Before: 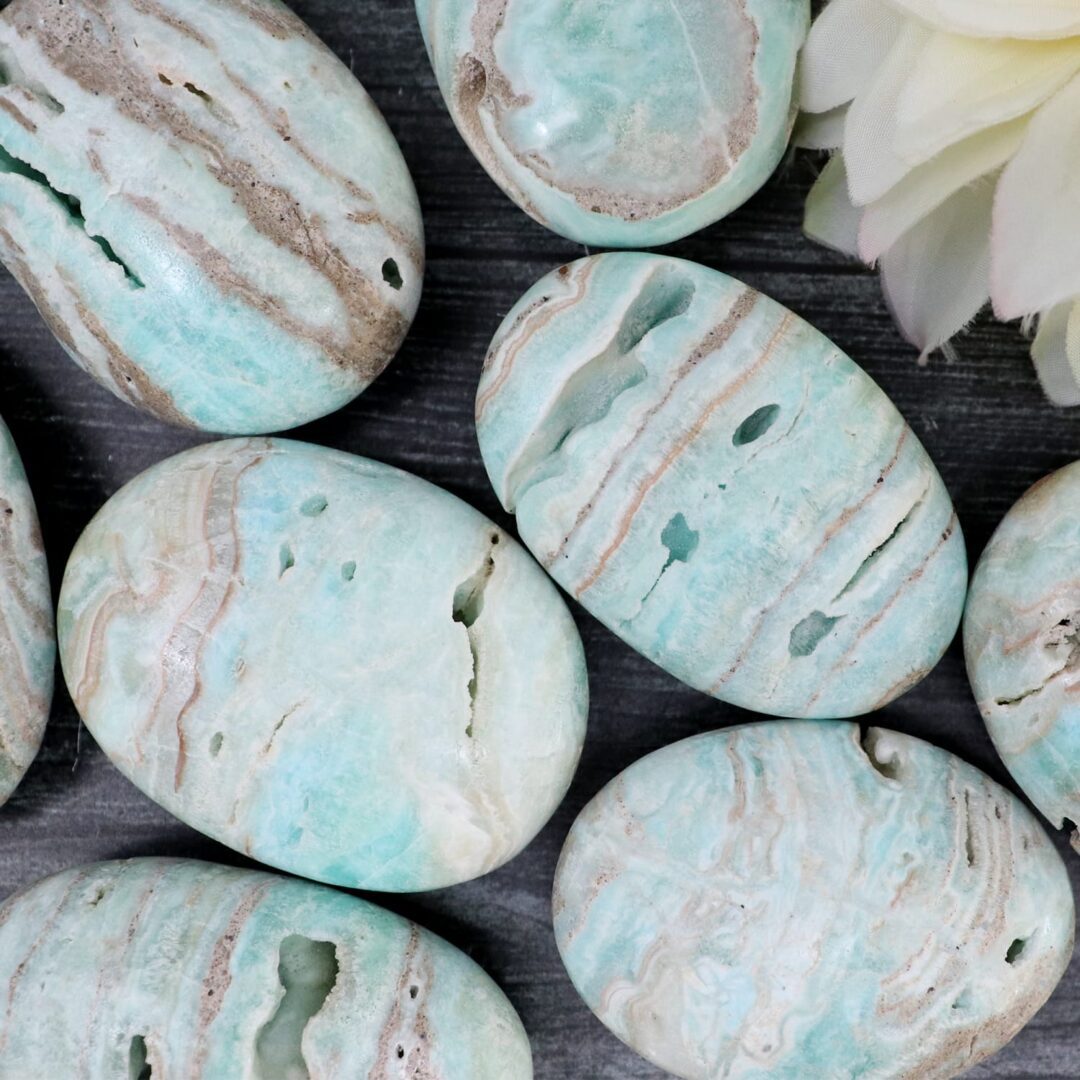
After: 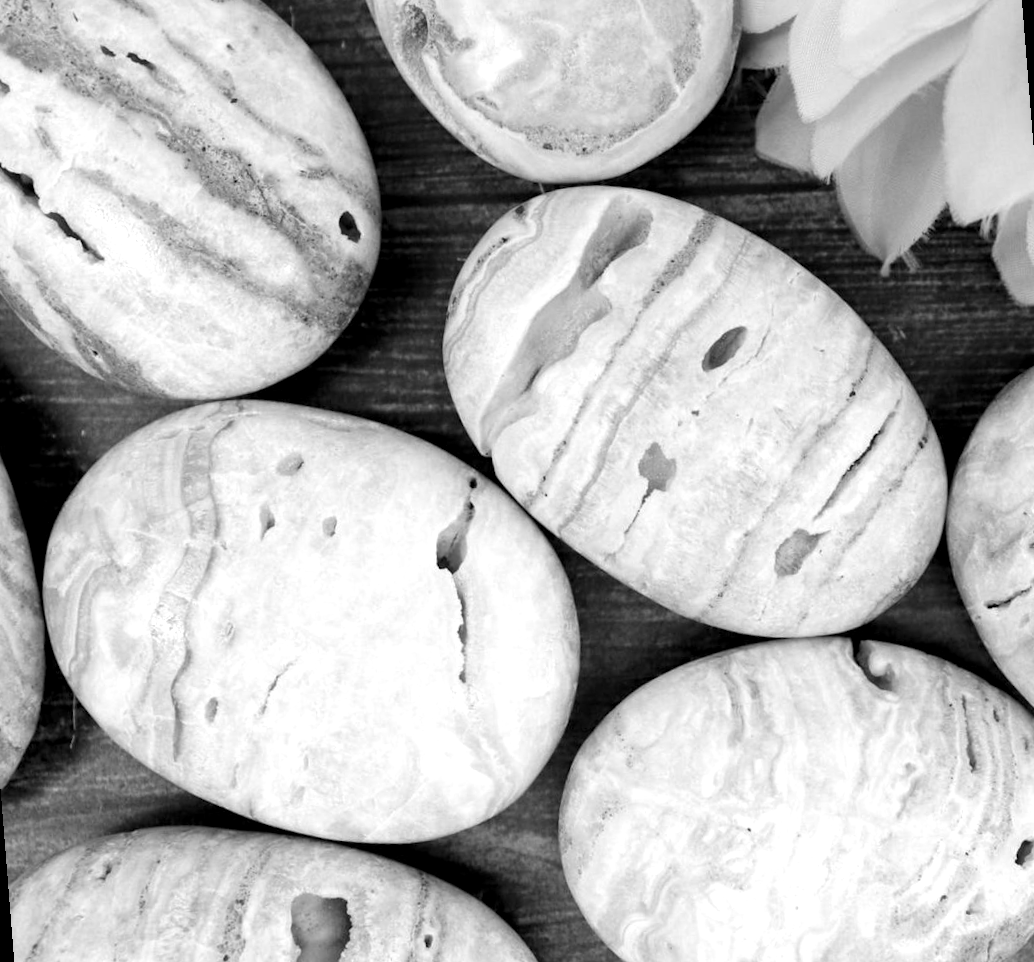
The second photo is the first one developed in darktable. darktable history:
color calibration: output gray [0.253, 0.26, 0.487, 0], gray › normalize channels true, illuminant same as pipeline (D50), adaptation XYZ, x 0.346, y 0.359, gamut compression 0
local contrast: highlights 61%, shadows 106%, detail 107%, midtone range 0.529
rotate and perspective: rotation -4.57°, crop left 0.054, crop right 0.944, crop top 0.087, crop bottom 0.914
exposure: black level correction 0, exposure 0.7 EV, compensate exposure bias true, compensate highlight preservation false
